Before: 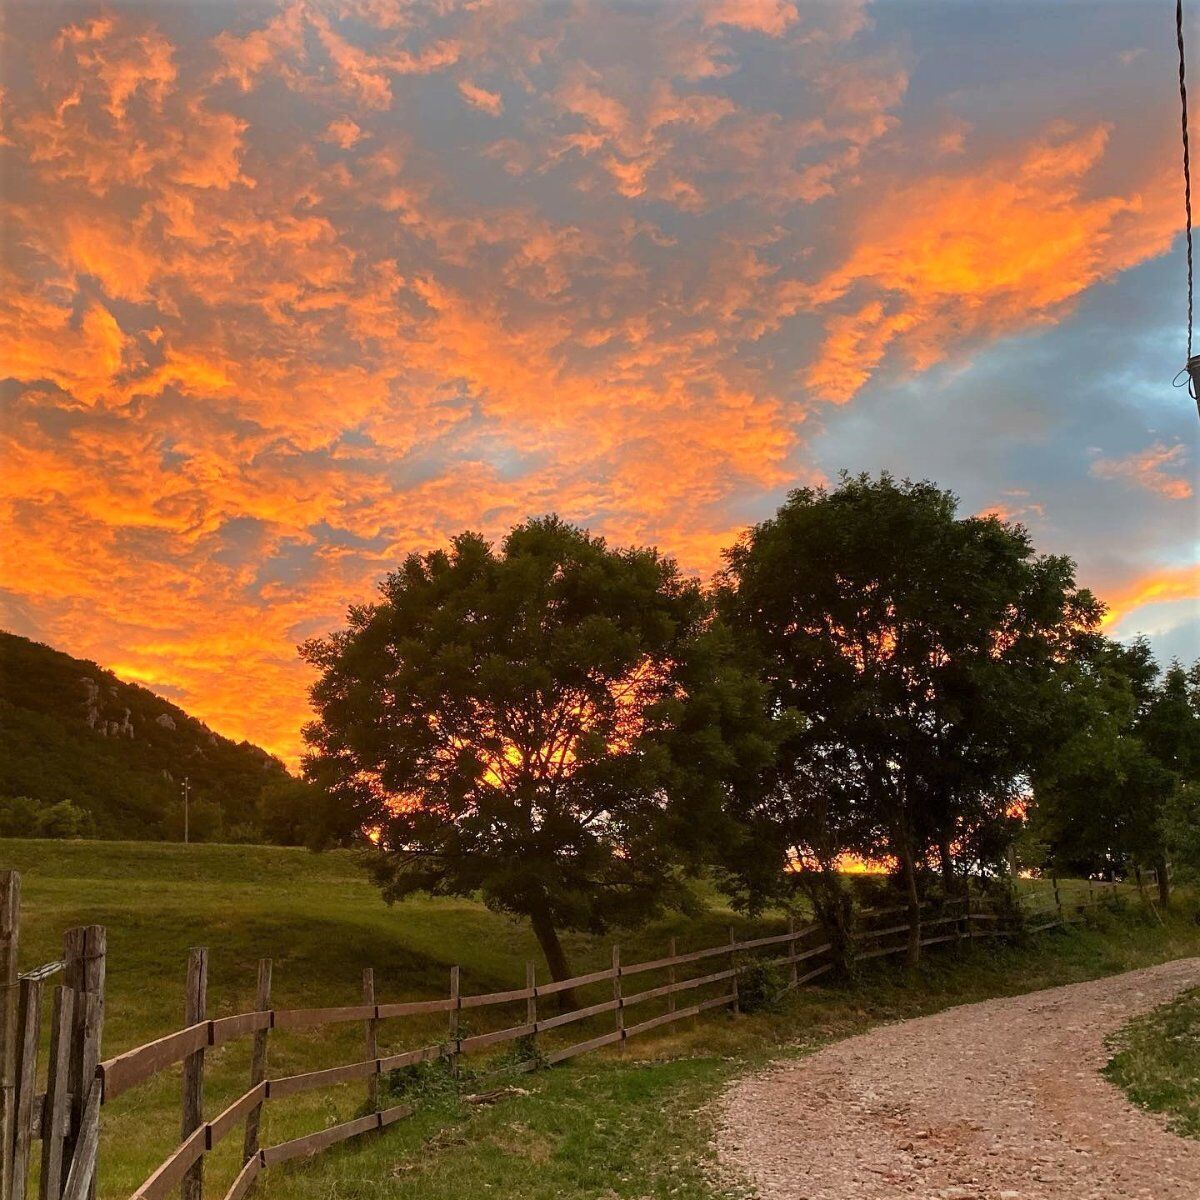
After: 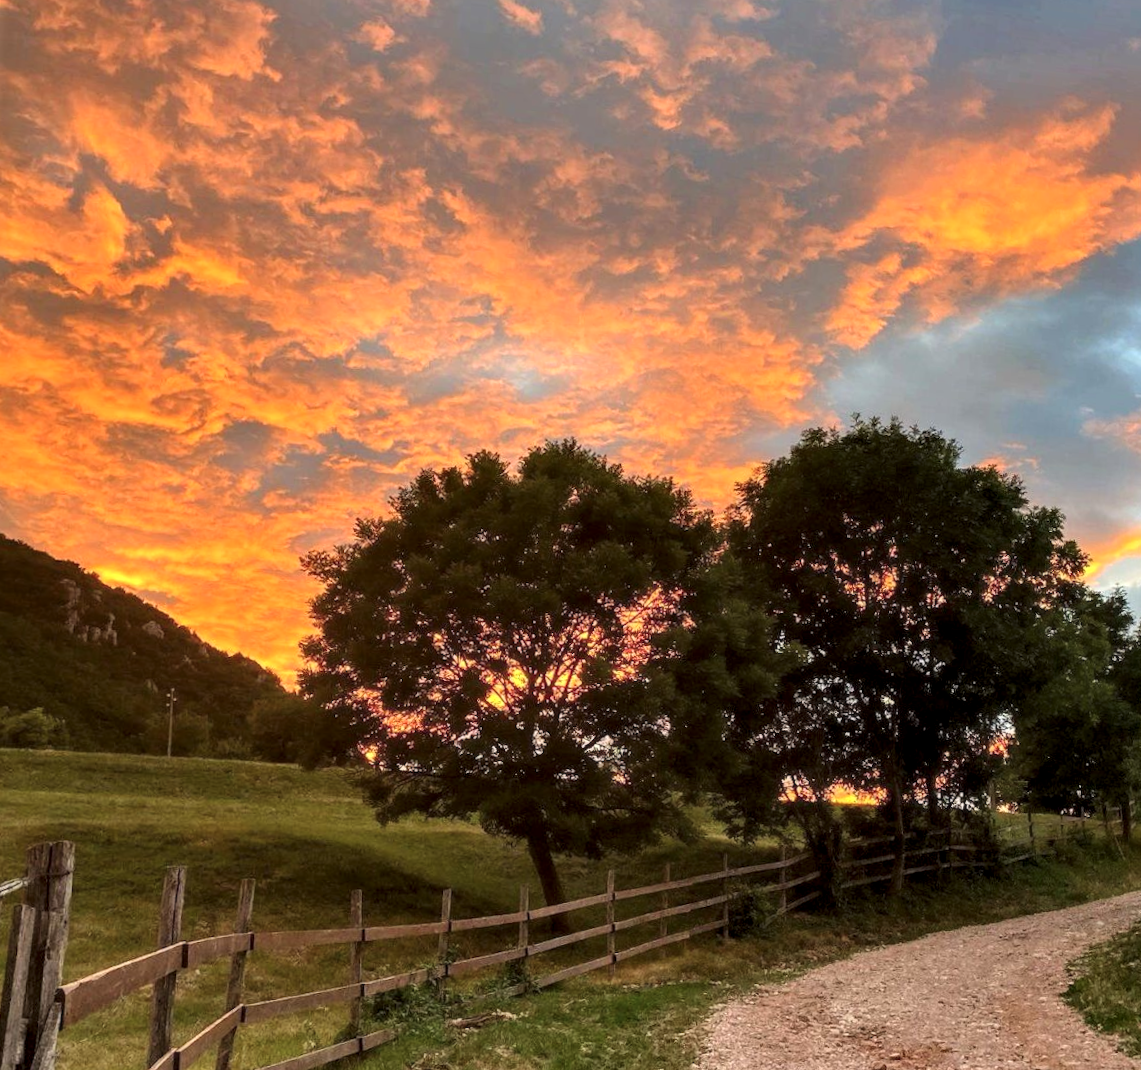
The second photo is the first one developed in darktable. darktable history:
shadows and highlights: radius 264.75, soften with gaussian
rotate and perspective: rotation 0.679°, lens shift (horizontal) 0.136, crop left 0.009, crop right 0.991, crop top 0.078, crop bottom 0.95
crop and rotate: angle -2.38°
local contrast: highlights 60%, shadows 60%, detail 160%
contrast equalizer: octaves 7, y [[0.502, 0.505, 0.512, 0.529, 0.564, 0.588], [0.5 ×6], [0.502, 0.505, 0.512, 0.529, 0.564, 0.588], [0, 0.001, 0.001, 0.004, 0.008, 0.011], [0, 0.001, 0.001, 0.004, 0.008, 0.011]], mix -1
exposure: black level correction -0.005, exposure 0.054 EV, compensate highlight preservation false
